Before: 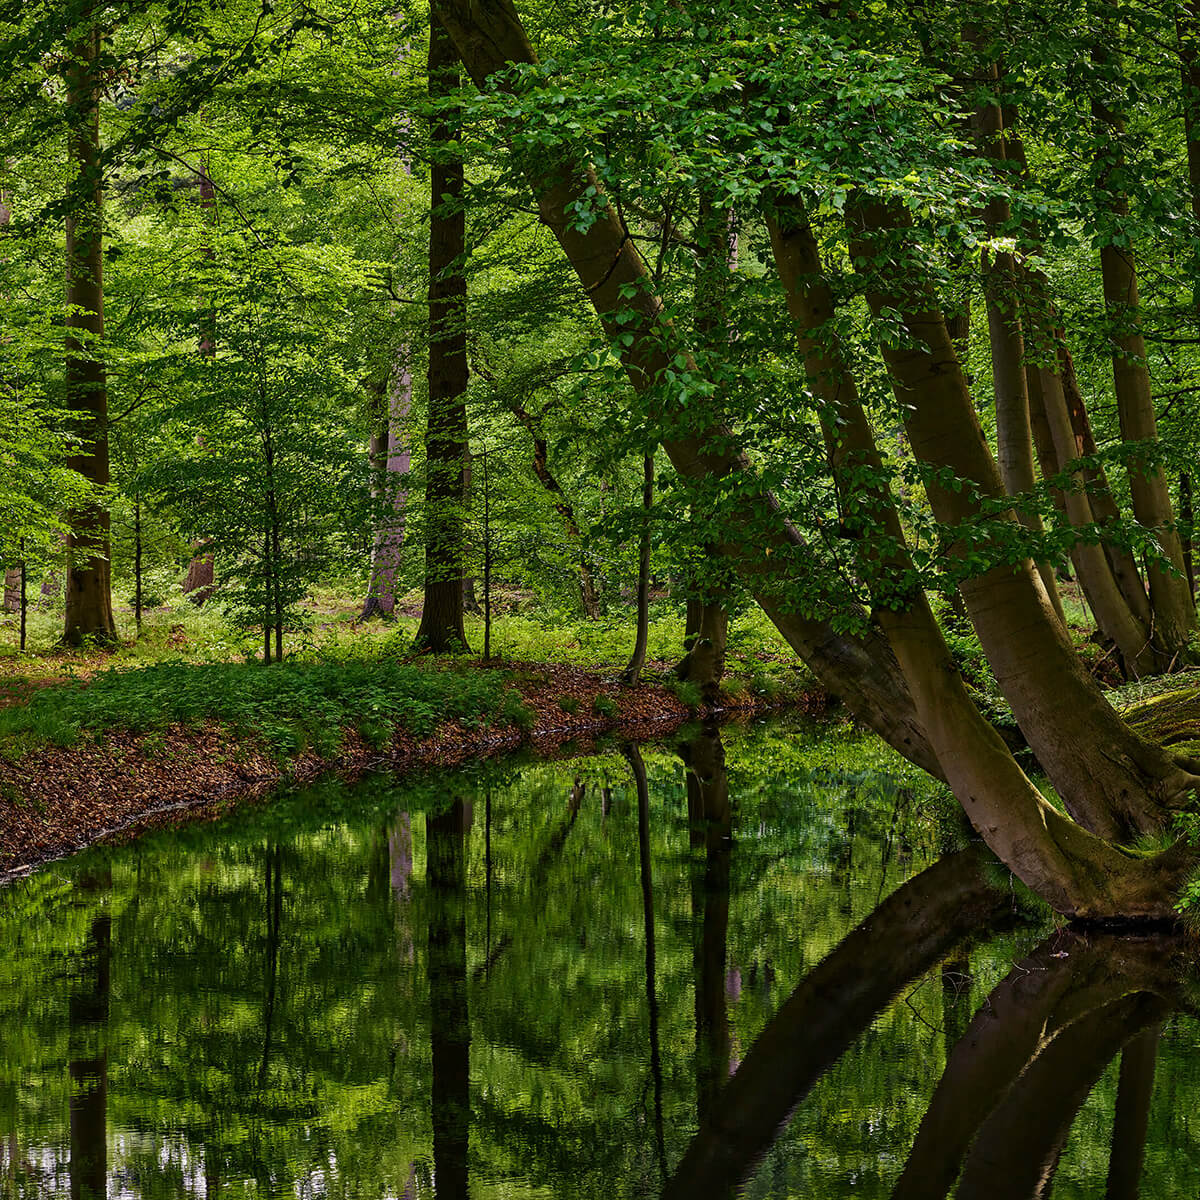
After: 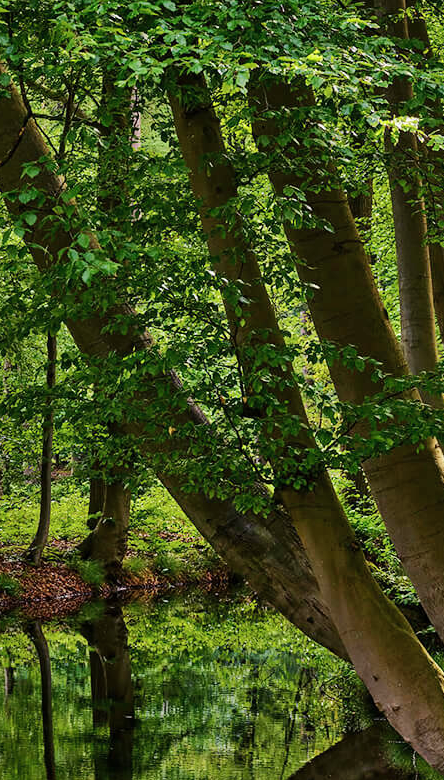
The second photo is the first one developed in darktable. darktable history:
crop and rotate: left 49.773%, top 10.13%, right 13.175%, bottom 24.833%
shadows and highlights: low approximation 0.01, soften with gaussian
